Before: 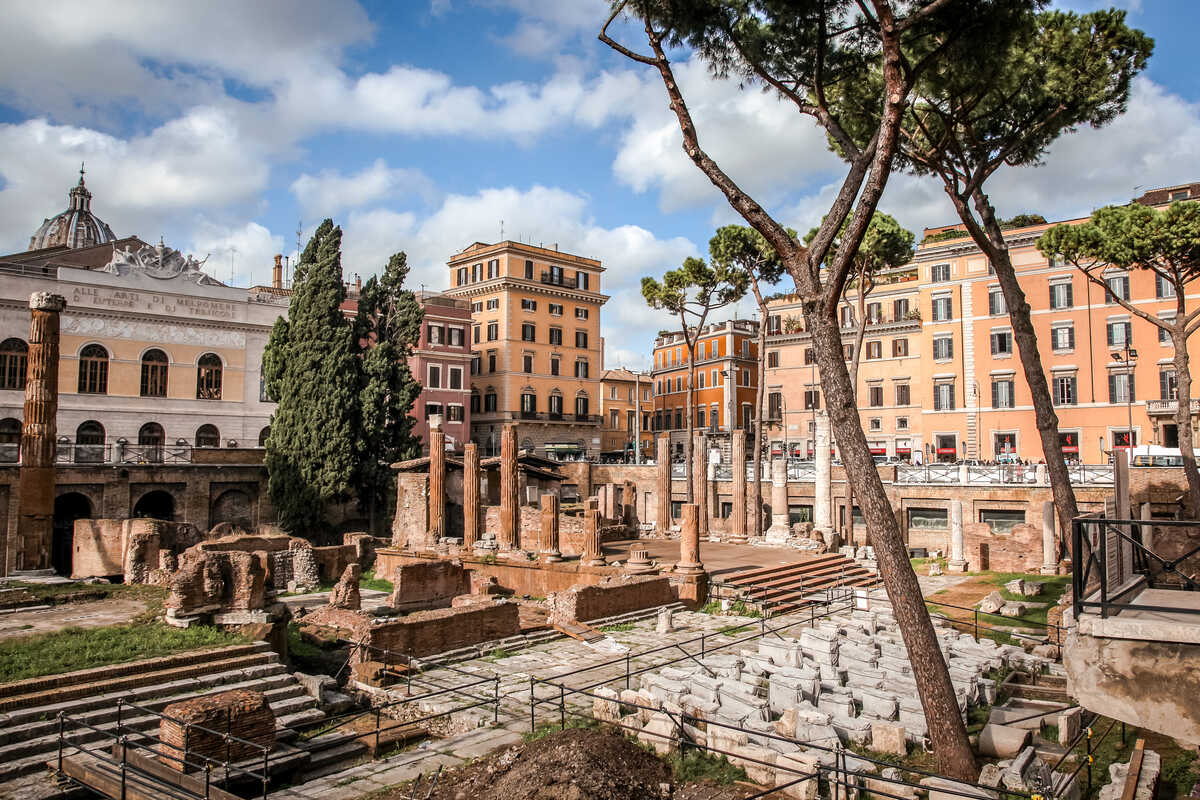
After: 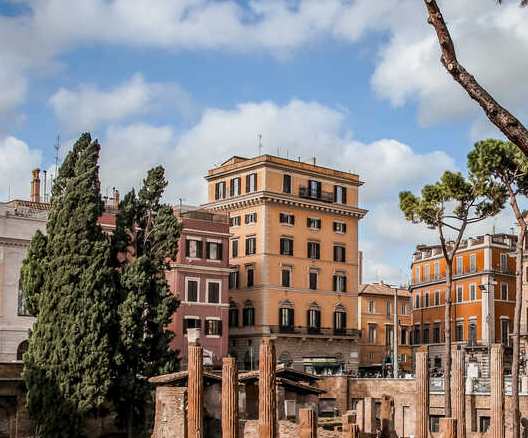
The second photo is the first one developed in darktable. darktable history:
exposure: black level correction 0.001, exposure -0.2 EV, compensate highlight preservation false
crop: left 20.248%, top 10.86%, right 35.675%, bottom 34.321%
